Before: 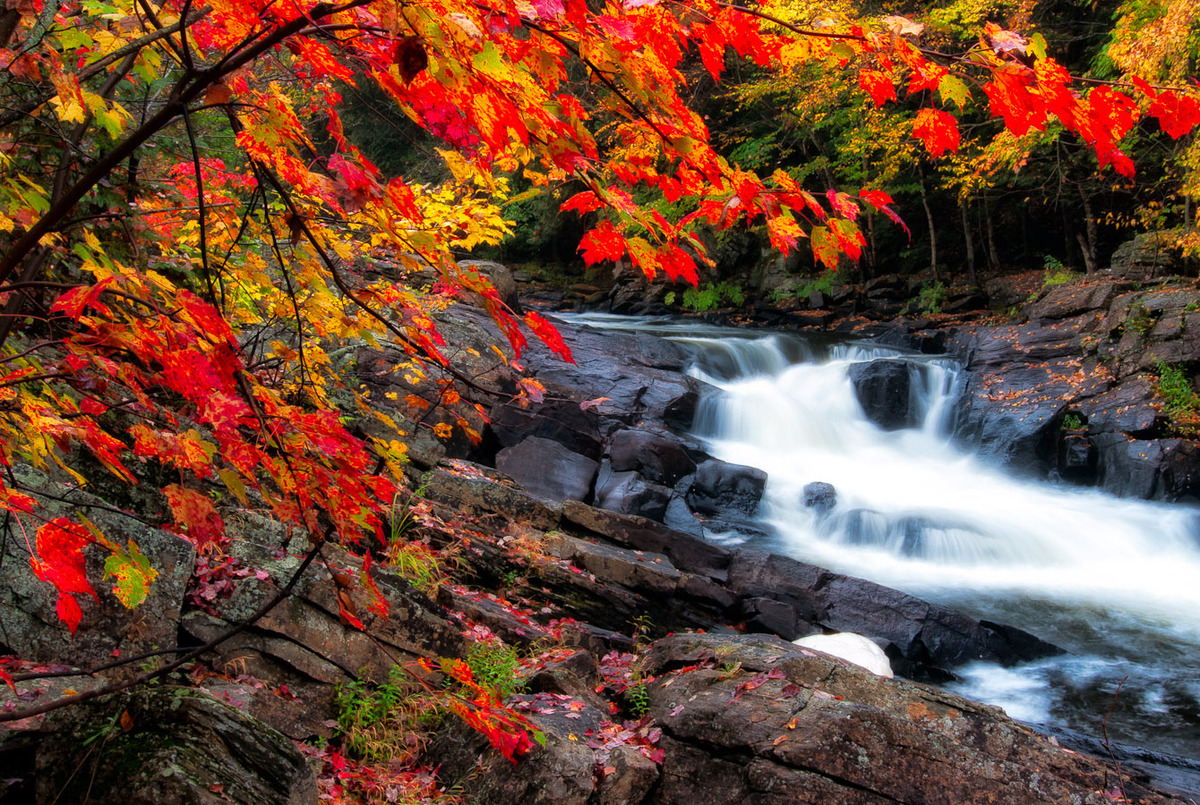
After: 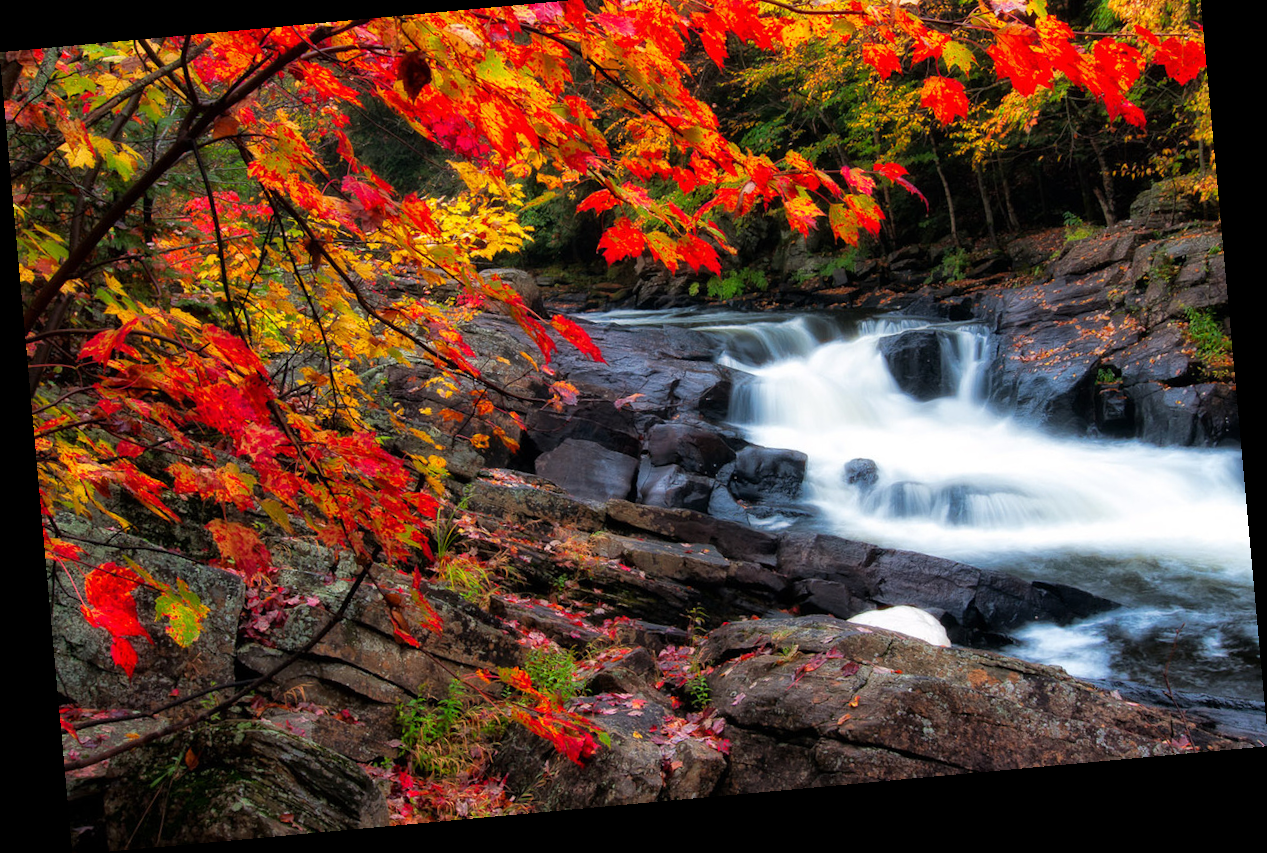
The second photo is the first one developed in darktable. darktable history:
crop and rotate: top 6.25%
rotate and perspective: rotation -5.2°, automatic cropping off
exposure: compensate exposure bias true, compensate highlight preservation false
